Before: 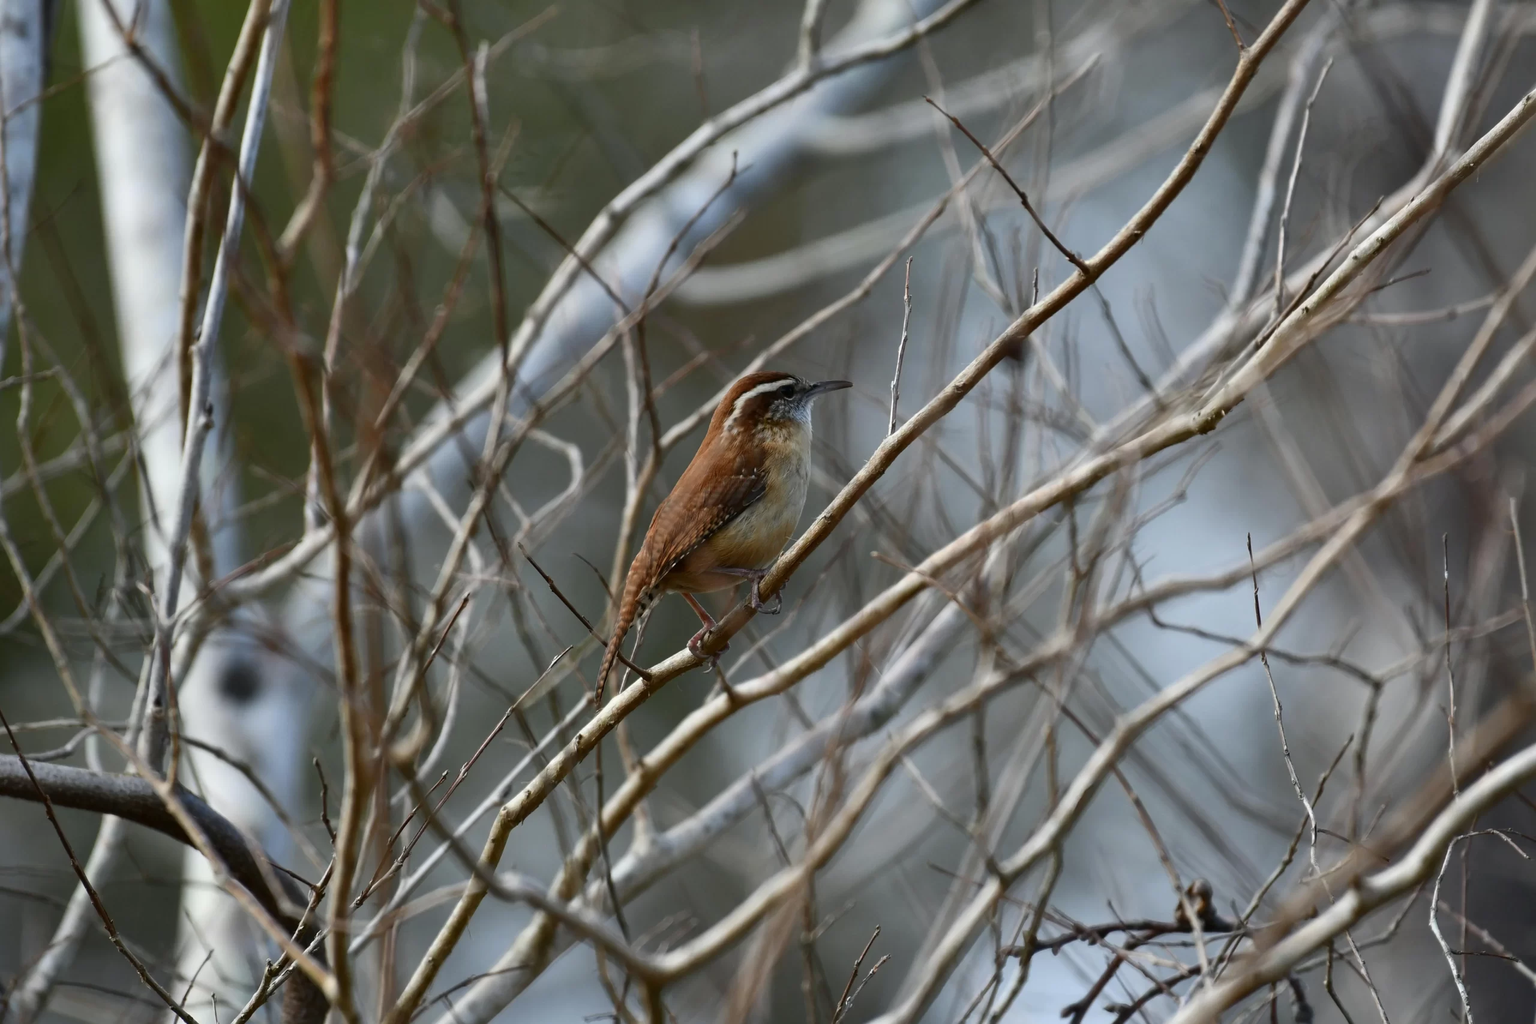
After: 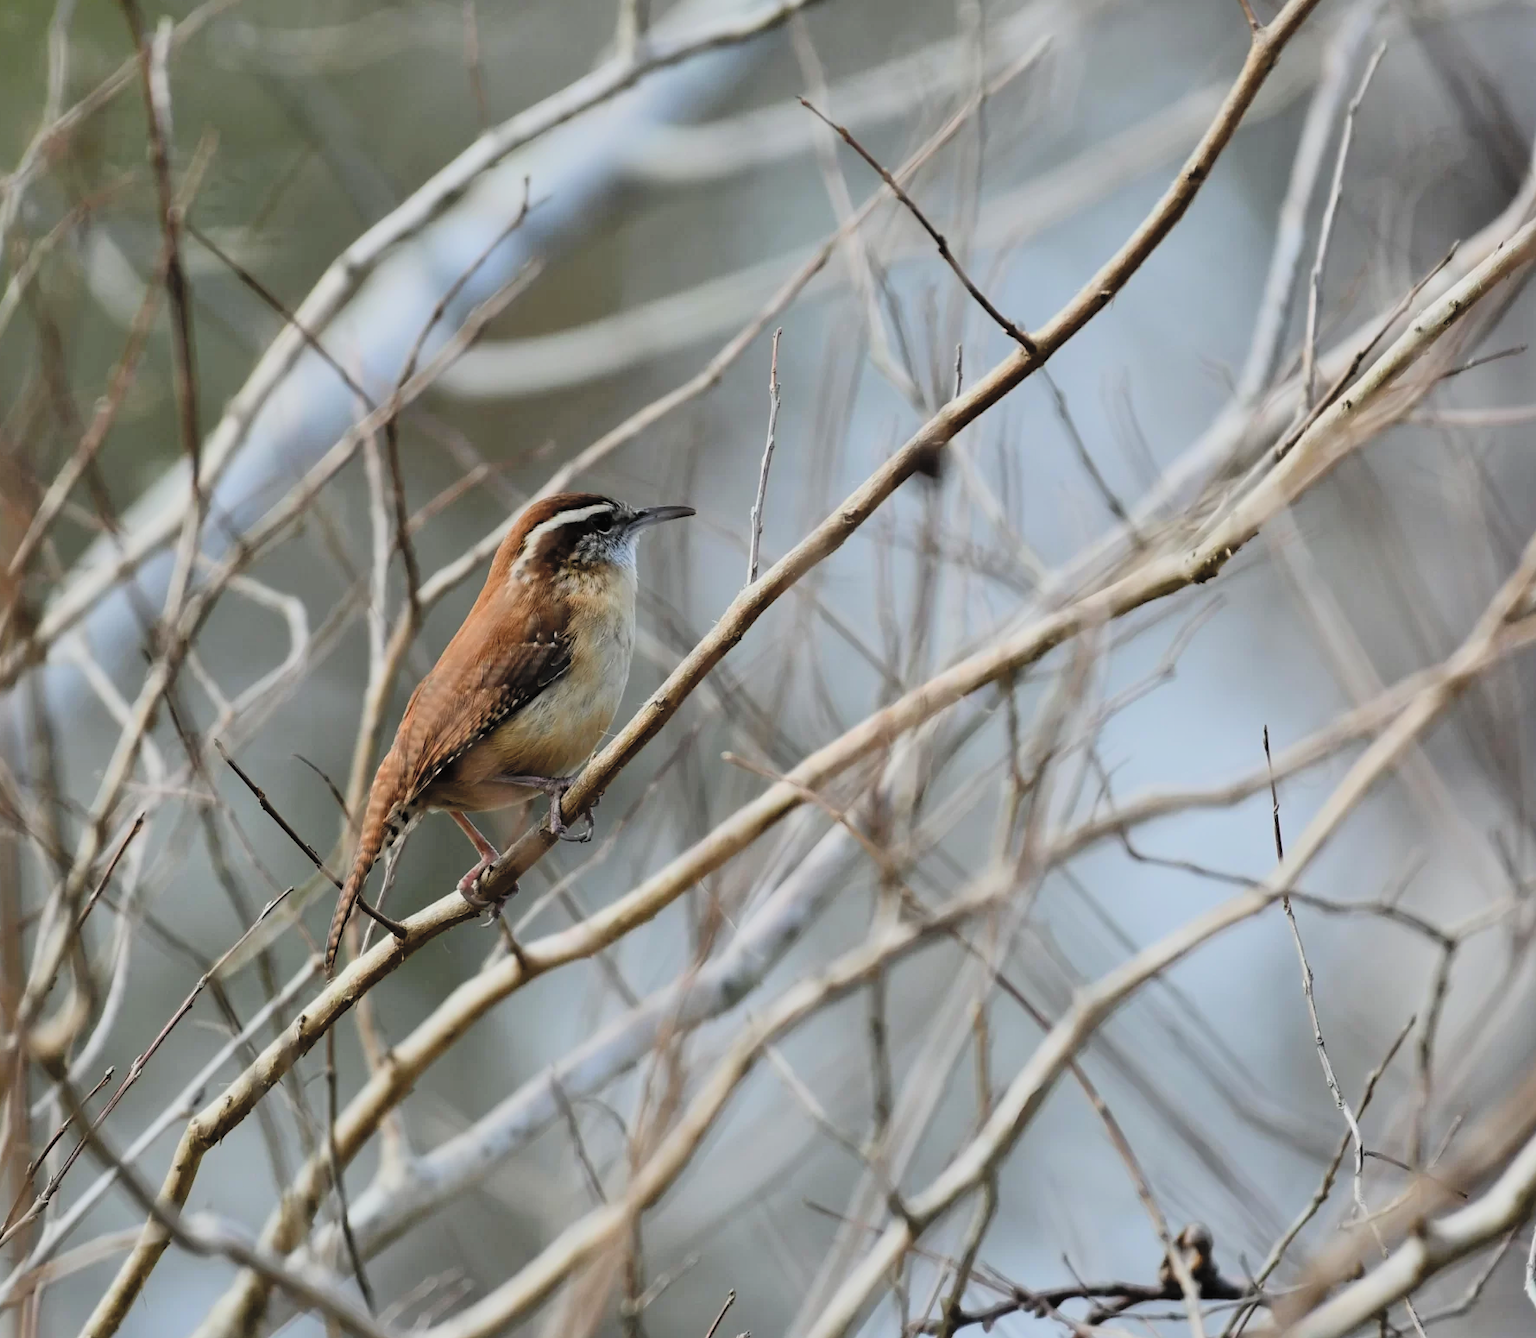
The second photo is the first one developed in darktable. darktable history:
filmic rgb: black relative exposure -7.15 EV, white relative exposure 5.36 EV, hardness 3.02, color science v6 (2022)
contrast brightness saturation: contrast 0.1, brightness 0.3, saturation 0.14
crop and rotate: left 24.034%, top 2.838%, right 6.406%, bottom 6.299%
